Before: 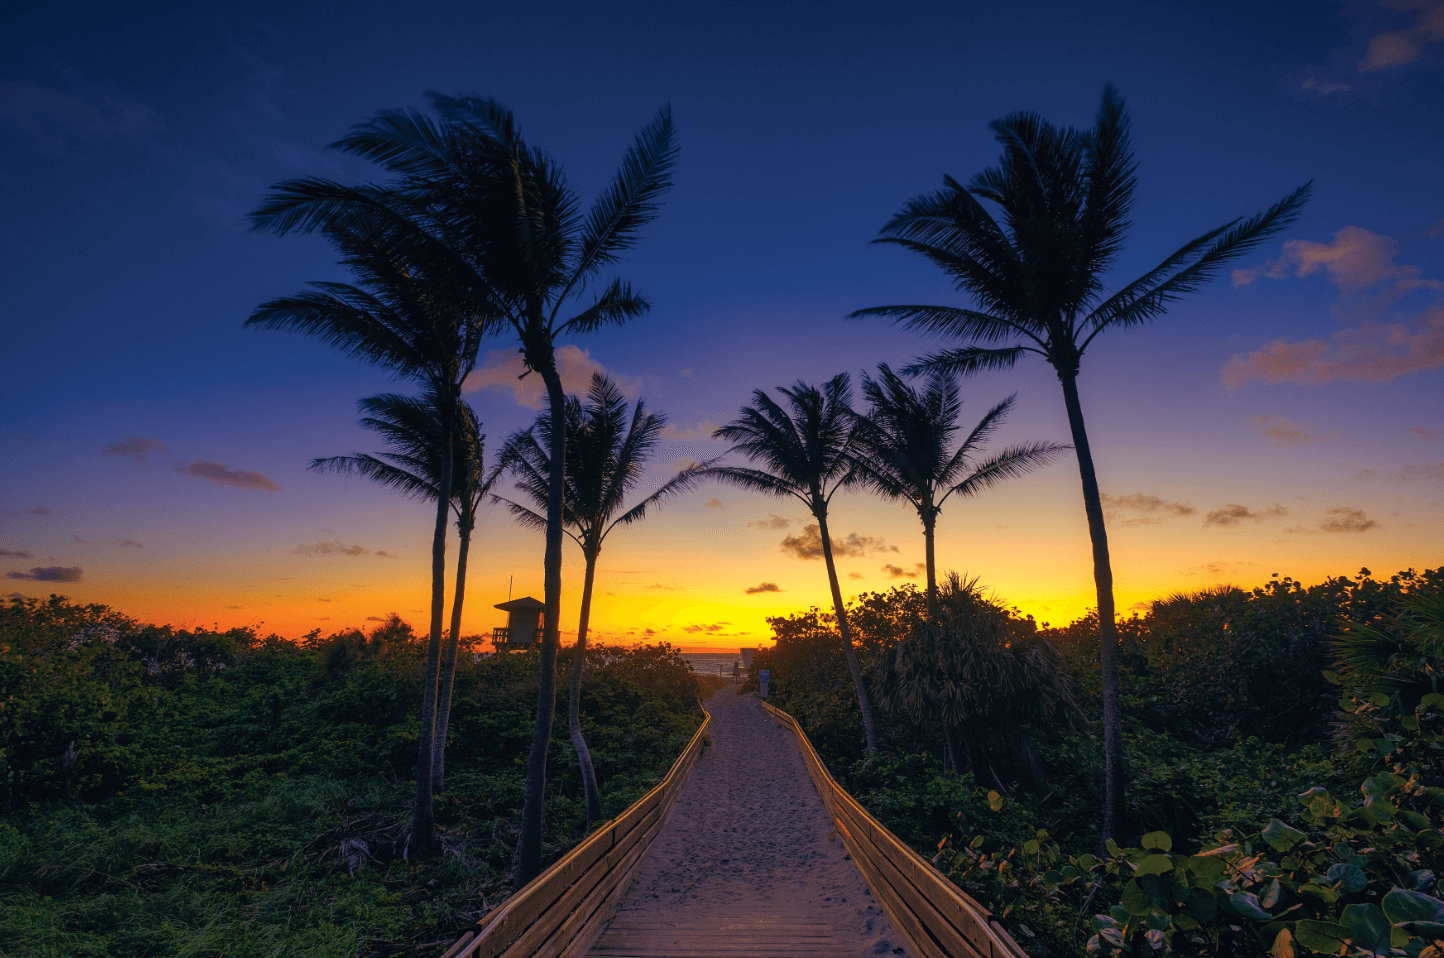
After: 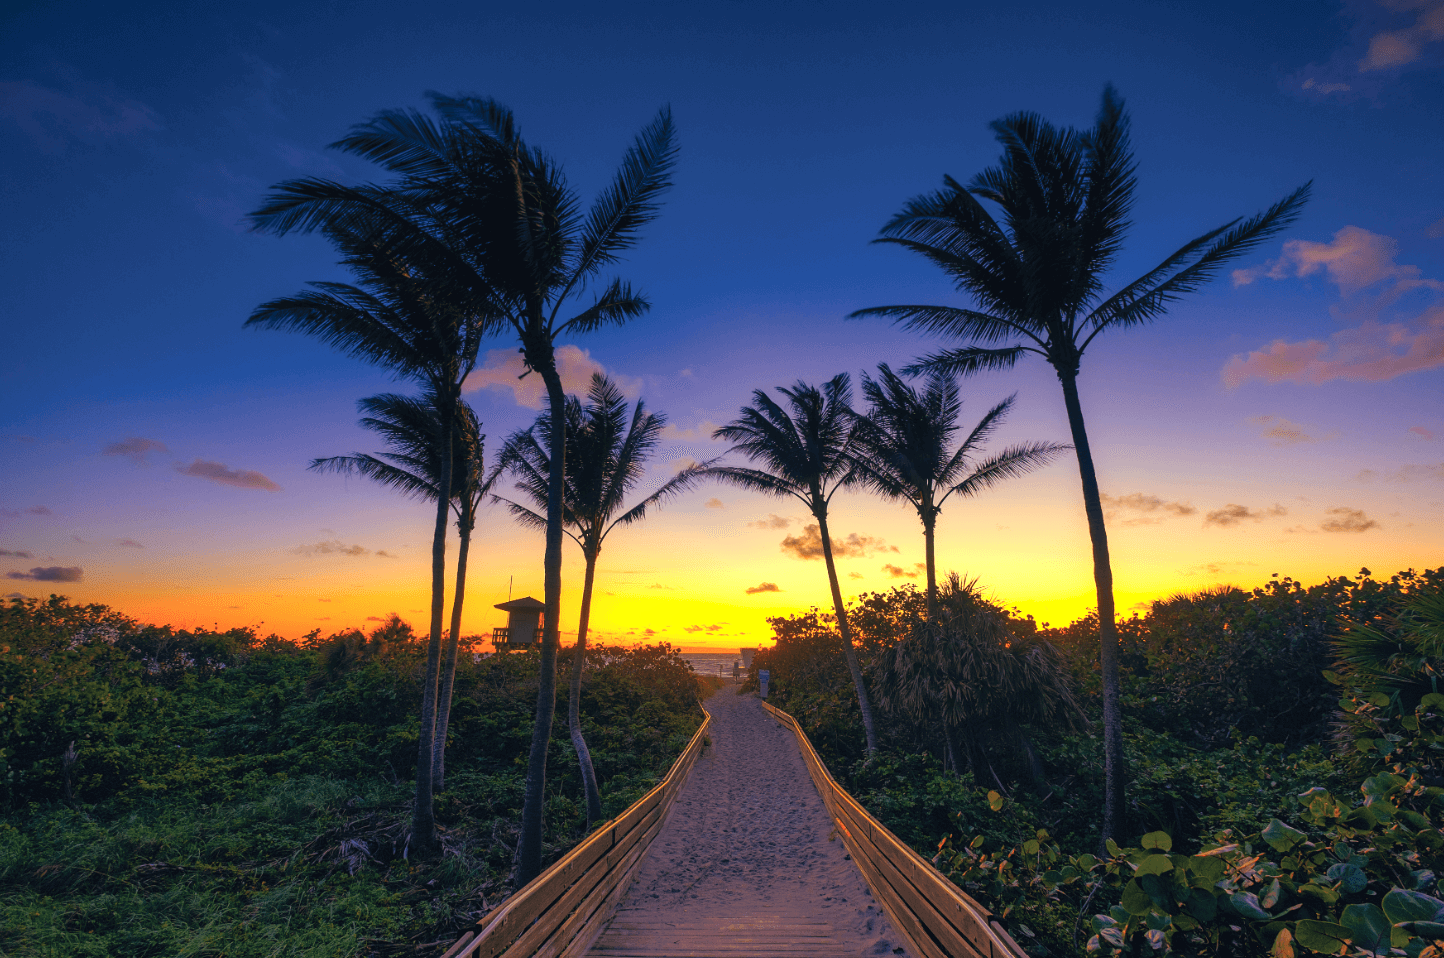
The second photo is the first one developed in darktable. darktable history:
color zones: curves: ch0 [(0, 0.5) (0.143, 0.5) (0.286, 0.5) (0.429, 0.5) (0.571, 0.5) (0.714, 0.476) (0.857, 0.5) (1, 0.5)]; ch2 [(0, 0.5) (0.143, 0.5) (0.286, 0.5) (0.429, 0.5) (0.571, 0.5) (0.714, 0.487) (0.857, 0.5) (1, 0.5)]
exposure: exposure 0.74 EV, compensate highlight preservation false
